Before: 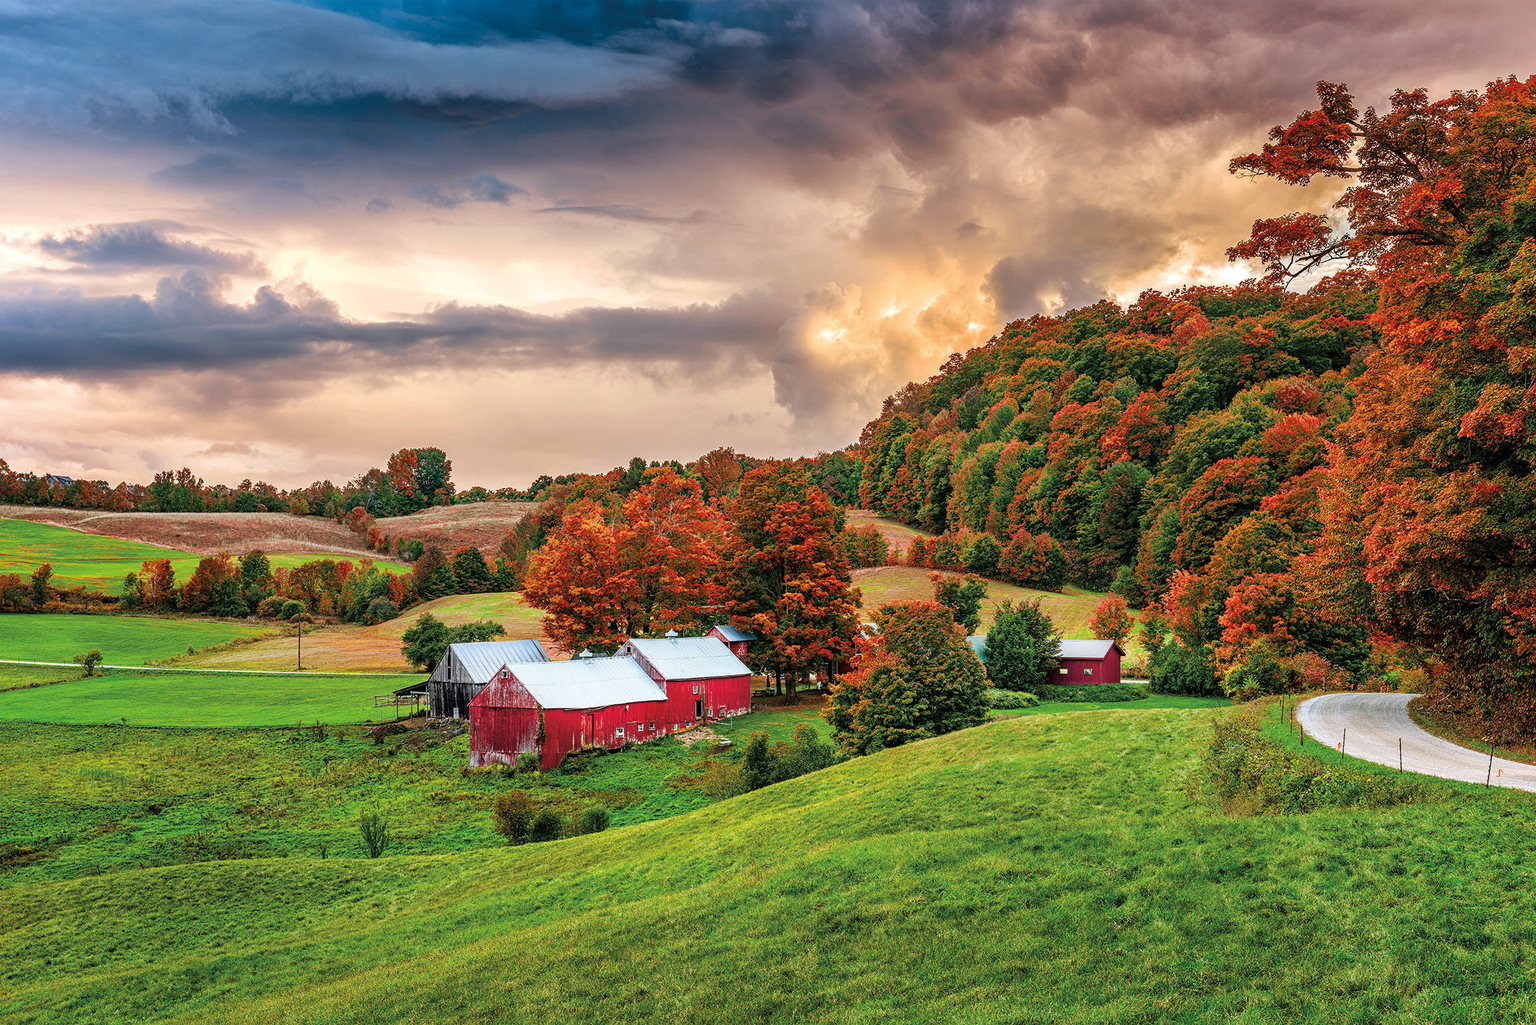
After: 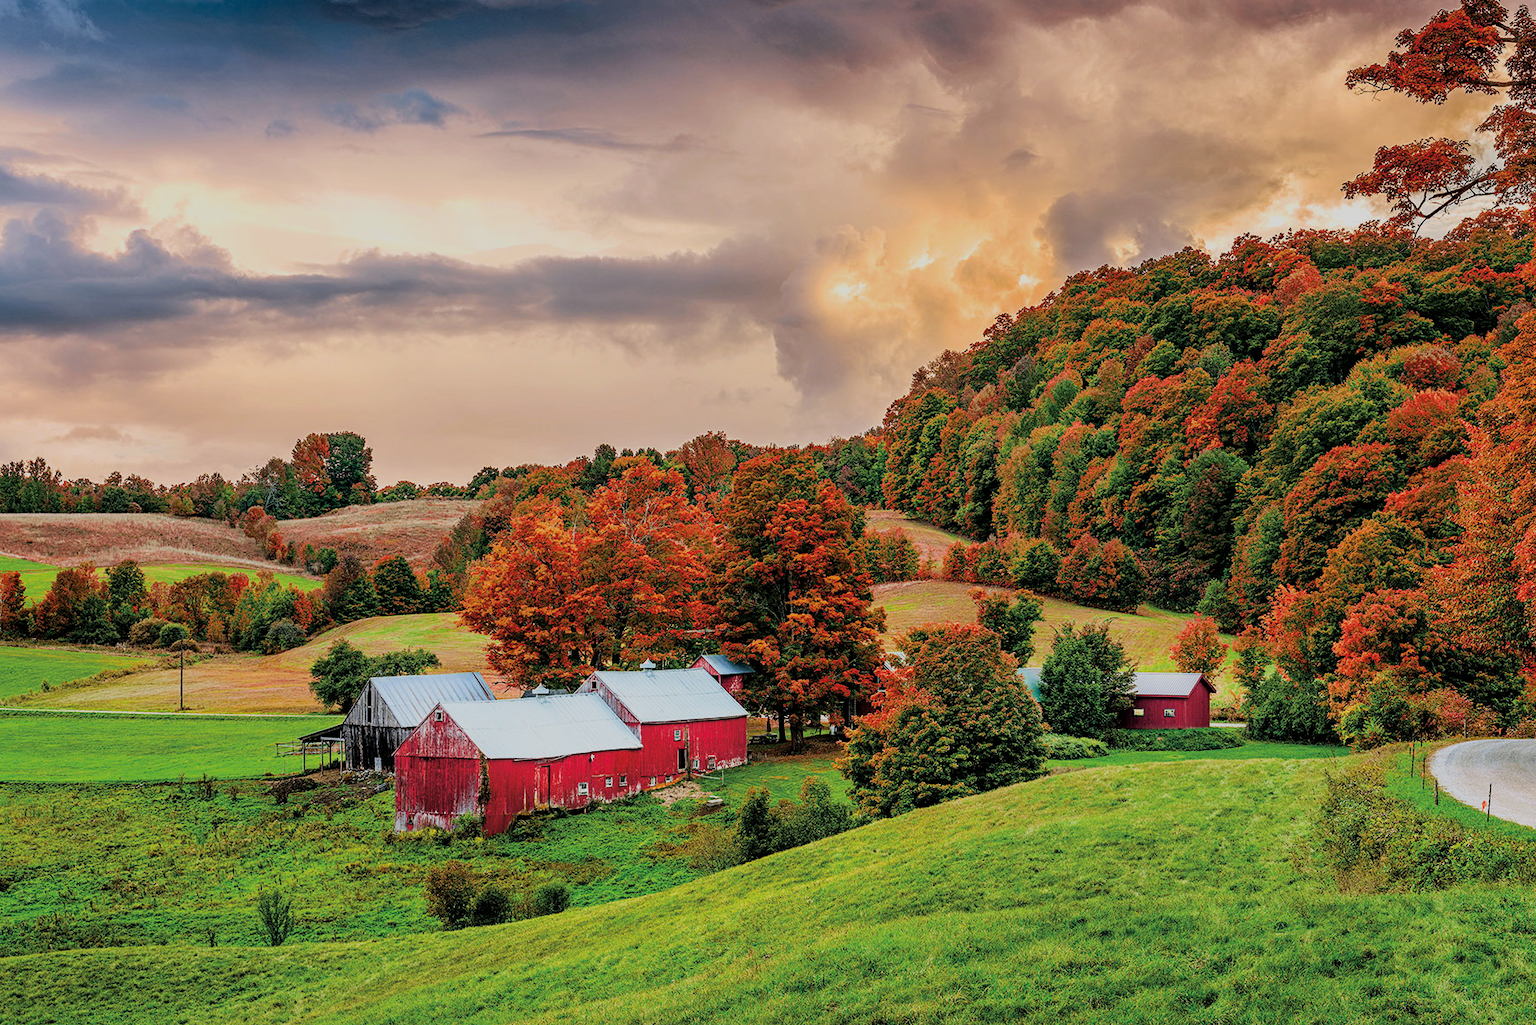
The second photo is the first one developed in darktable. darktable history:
filmic rgb: black relative exposure -7.65 EV, white relative exposure 4.56 EV, hardness 3.61, color science v6 (2022)
exposure: black level correction 0.001, exposure 0.014 EV, compensate highlight preservation false
crop and rotate: left 10.071%, top 10.071%, right 10.02%, bottom 10.02%
